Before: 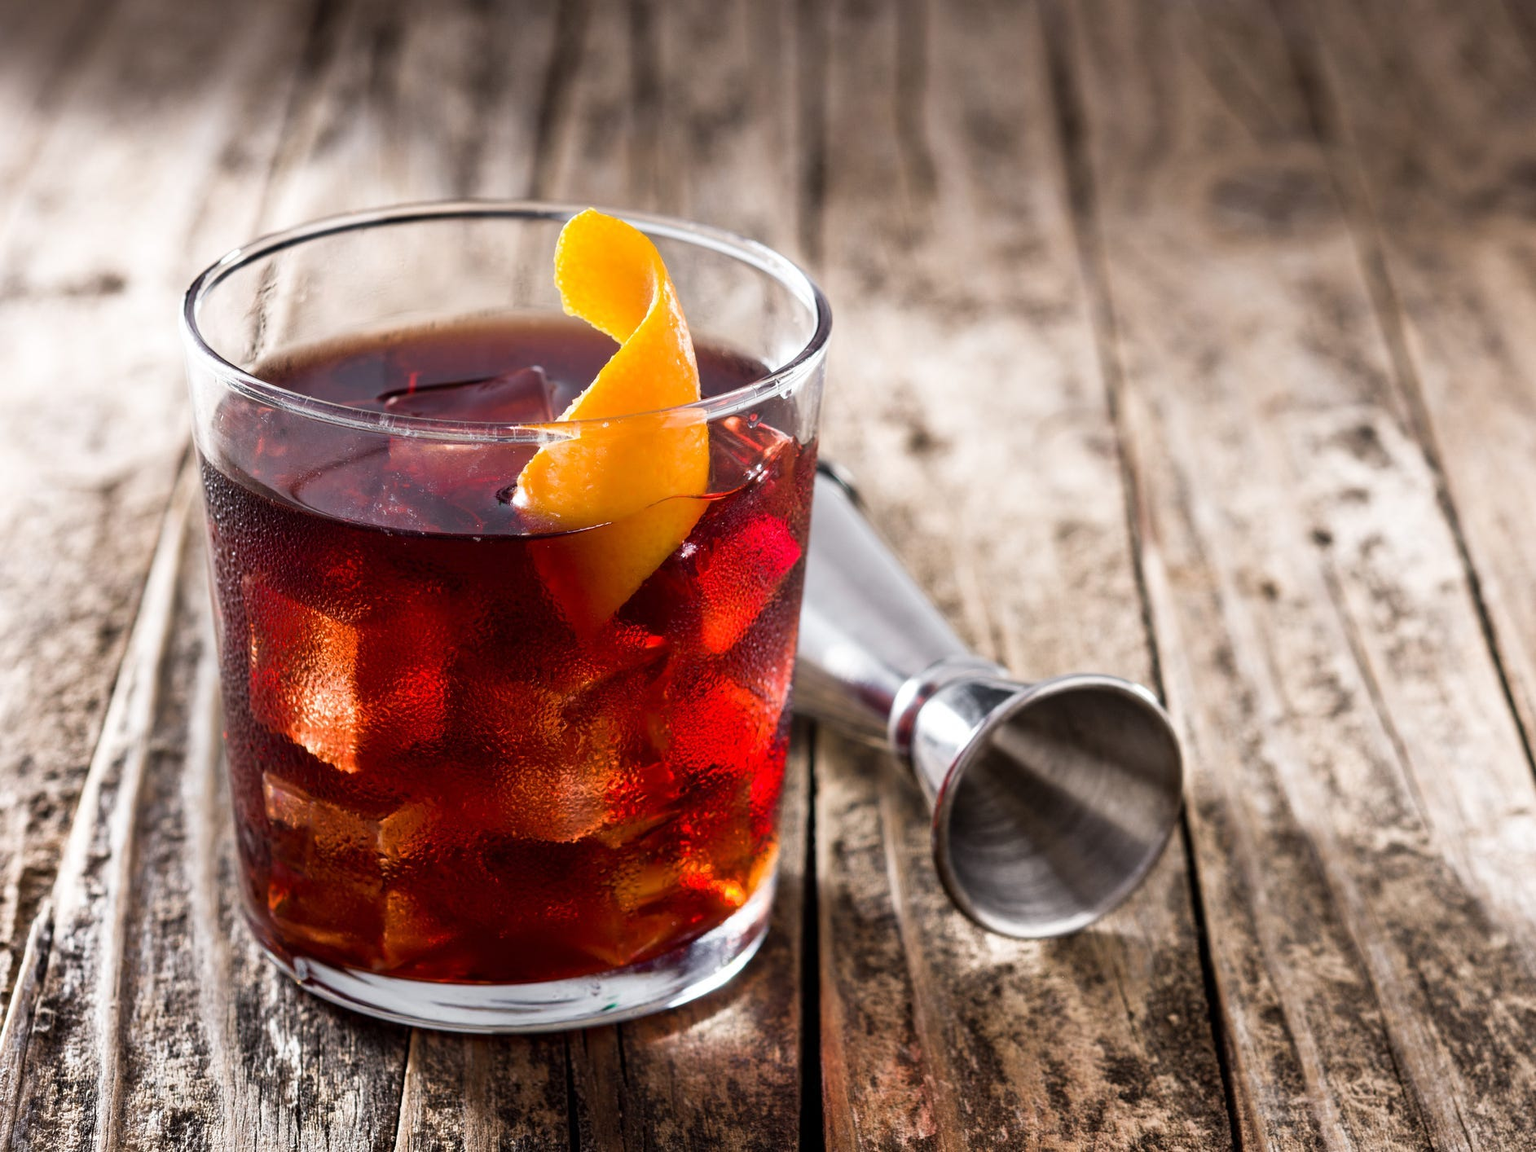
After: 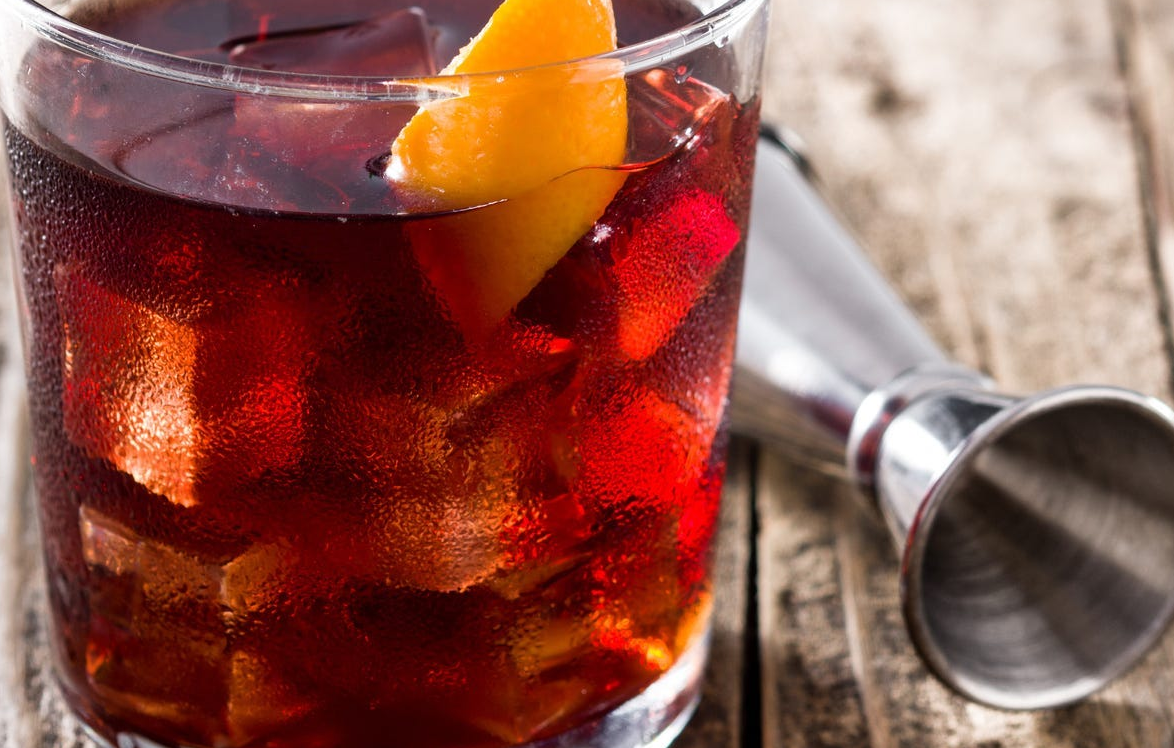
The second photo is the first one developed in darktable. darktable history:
crop: left 12.901%, top 31.319%, right 24.81%, bottom 15.733%
